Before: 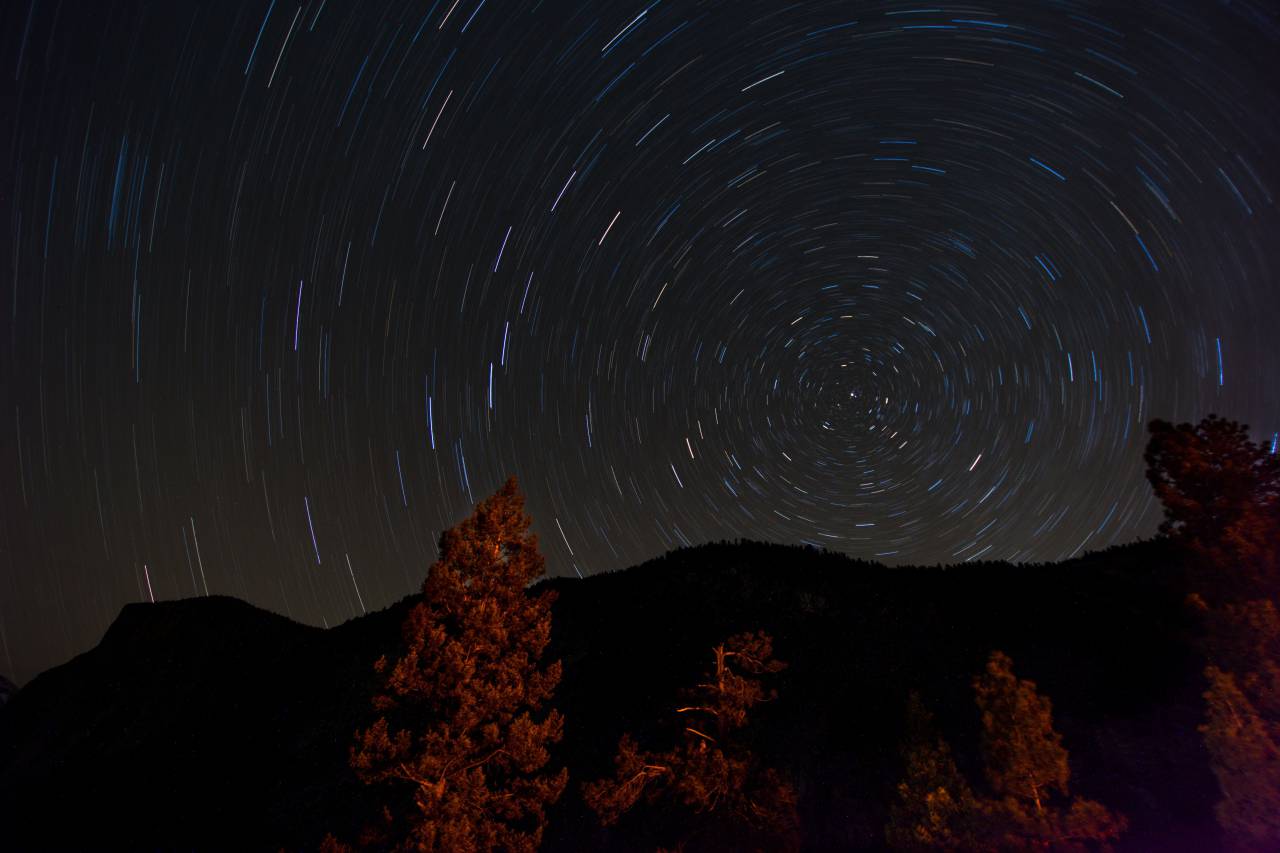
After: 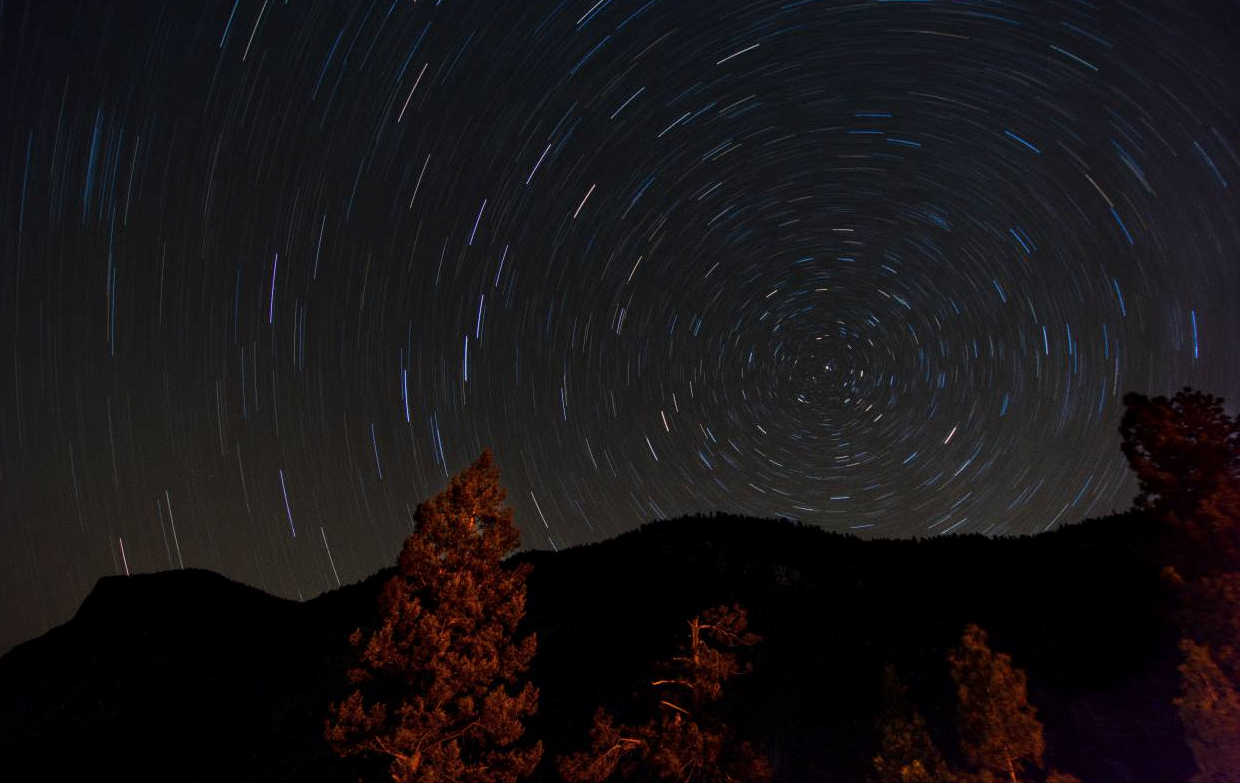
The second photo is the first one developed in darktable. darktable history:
crop: left 1.964%, top 3.251%, right 1.122%, bottom 4.933%
grain: coarseness 0.09 ISO
local contrast: detail 110%
